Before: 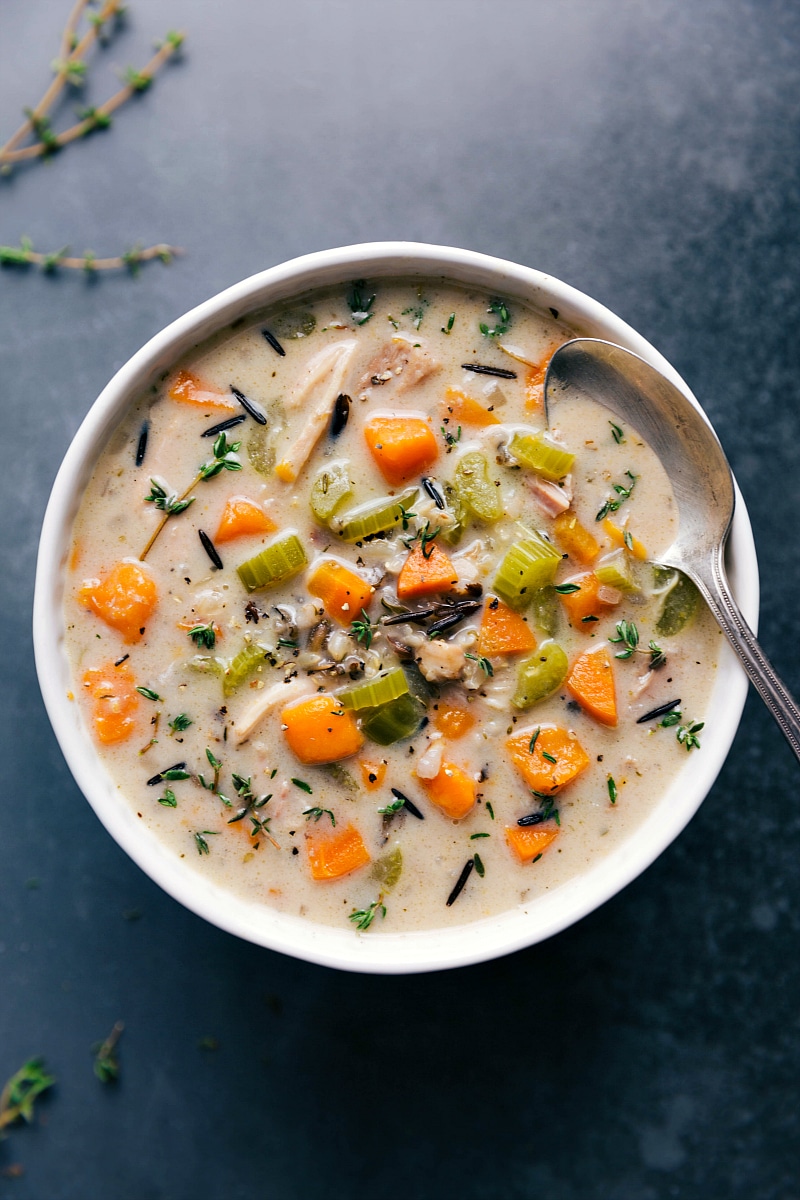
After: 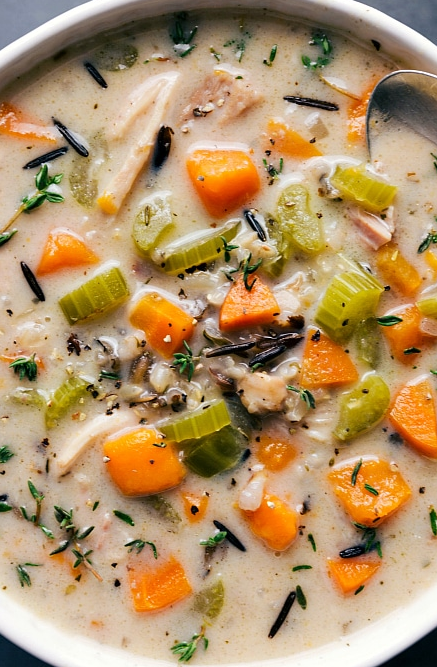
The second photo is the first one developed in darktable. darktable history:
crop and rotate: left 22.304%, top 22.351%, right 23.032%, bottom 22.009%
